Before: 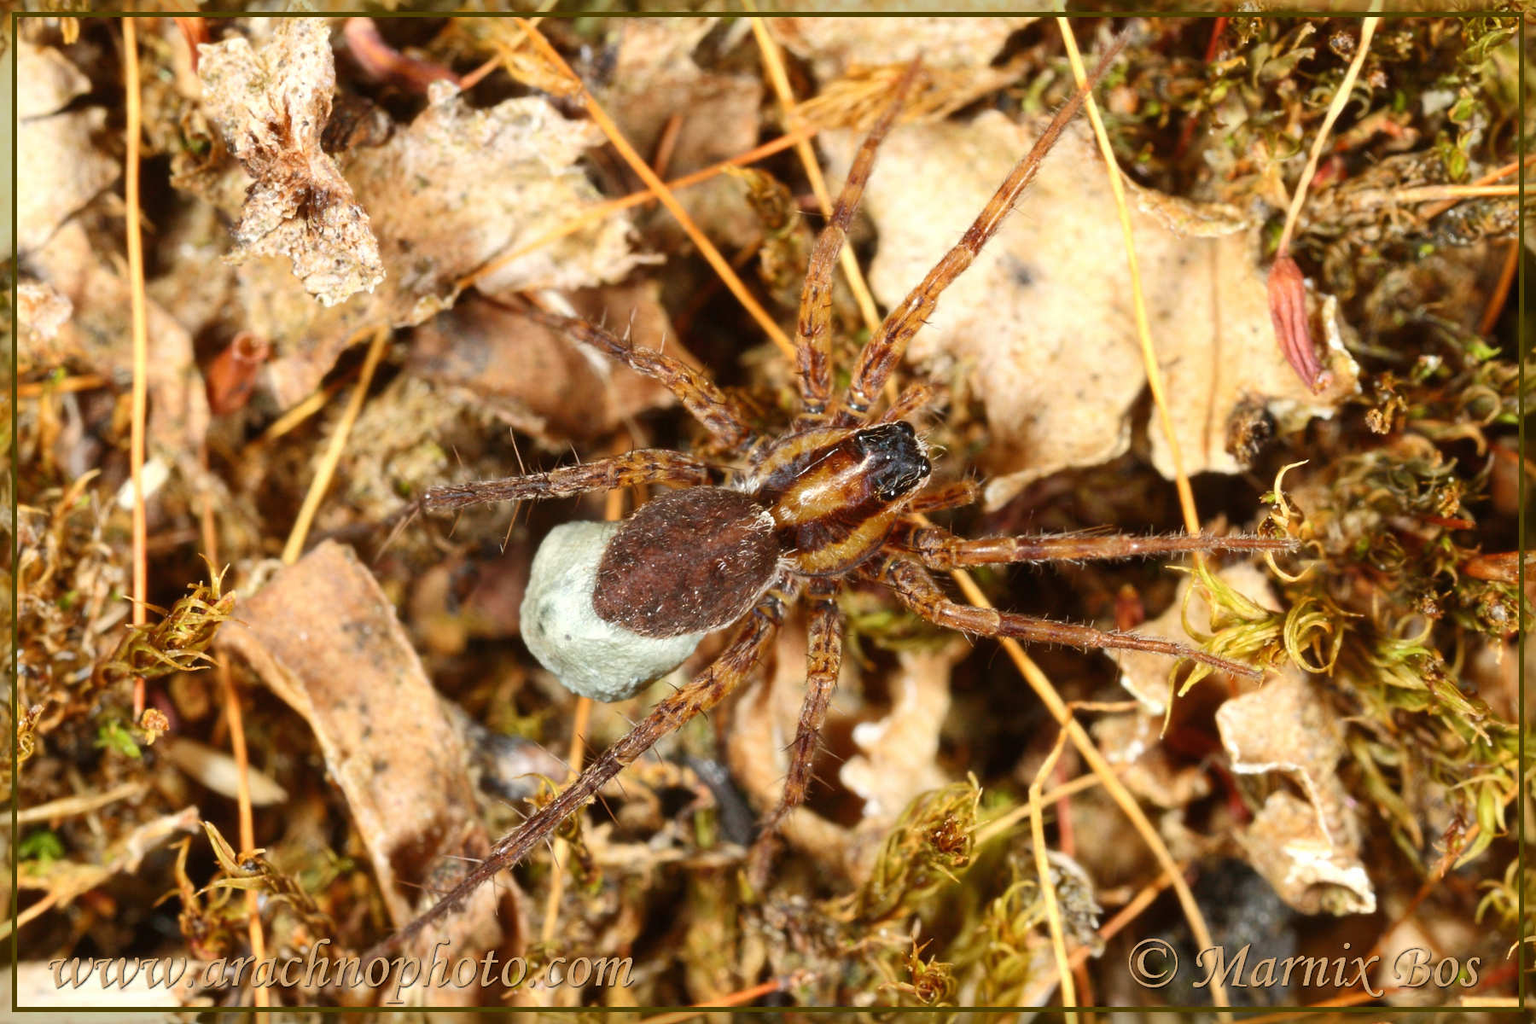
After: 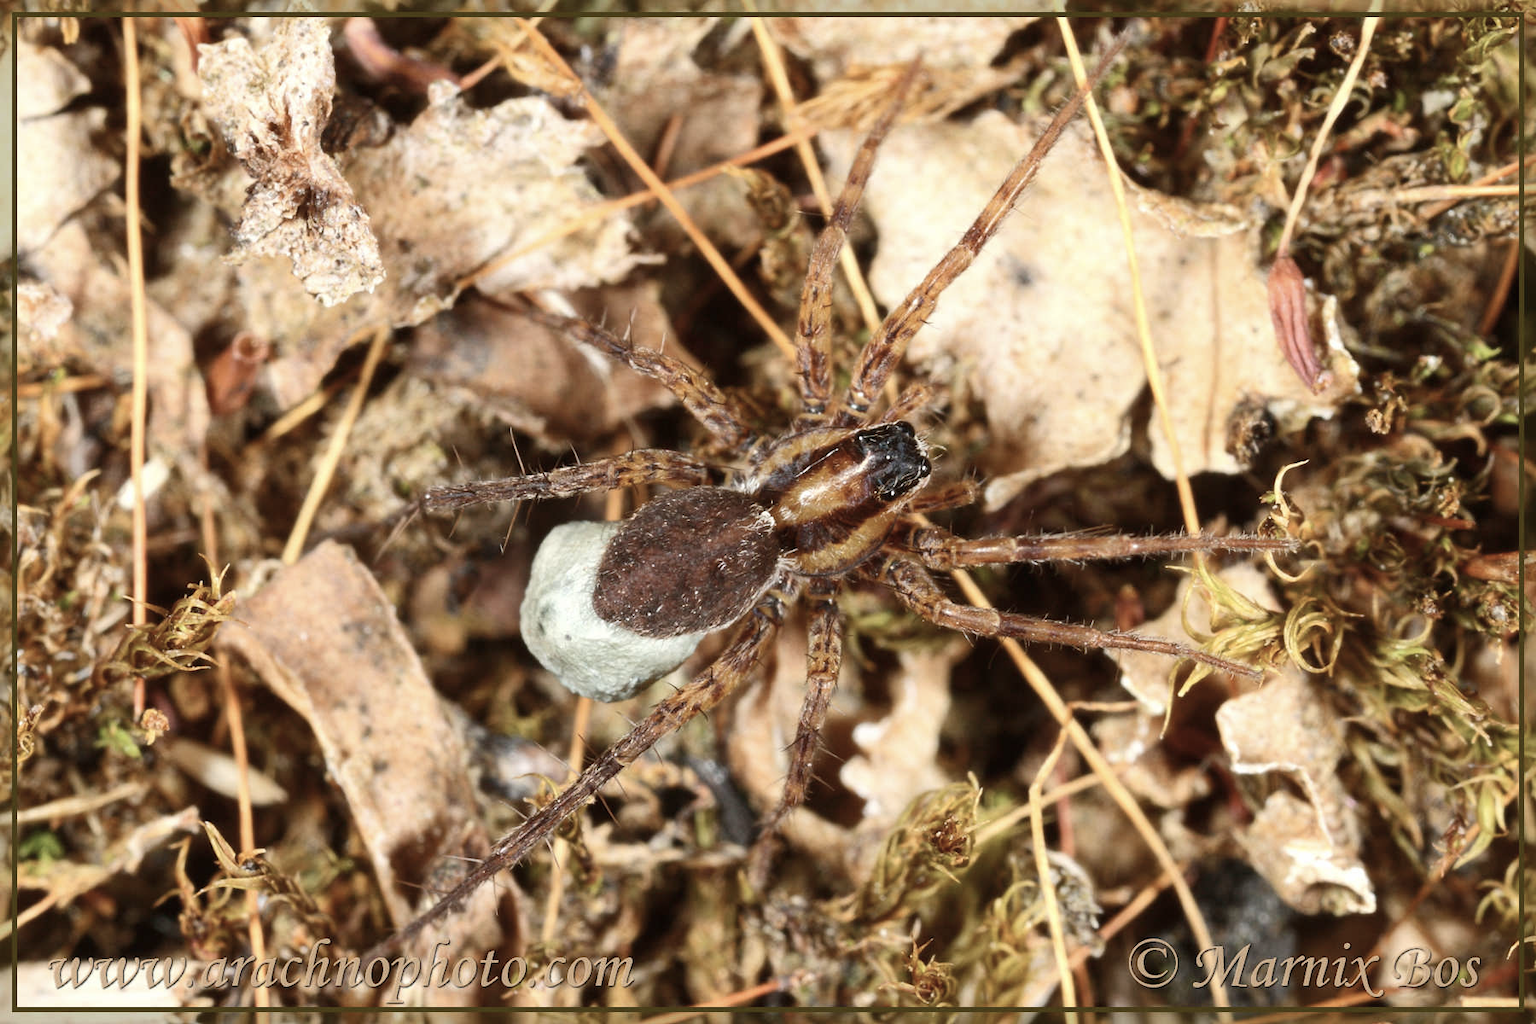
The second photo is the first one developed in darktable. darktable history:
contrast brightness saturation: contrast 0.096, saturation -0.351
